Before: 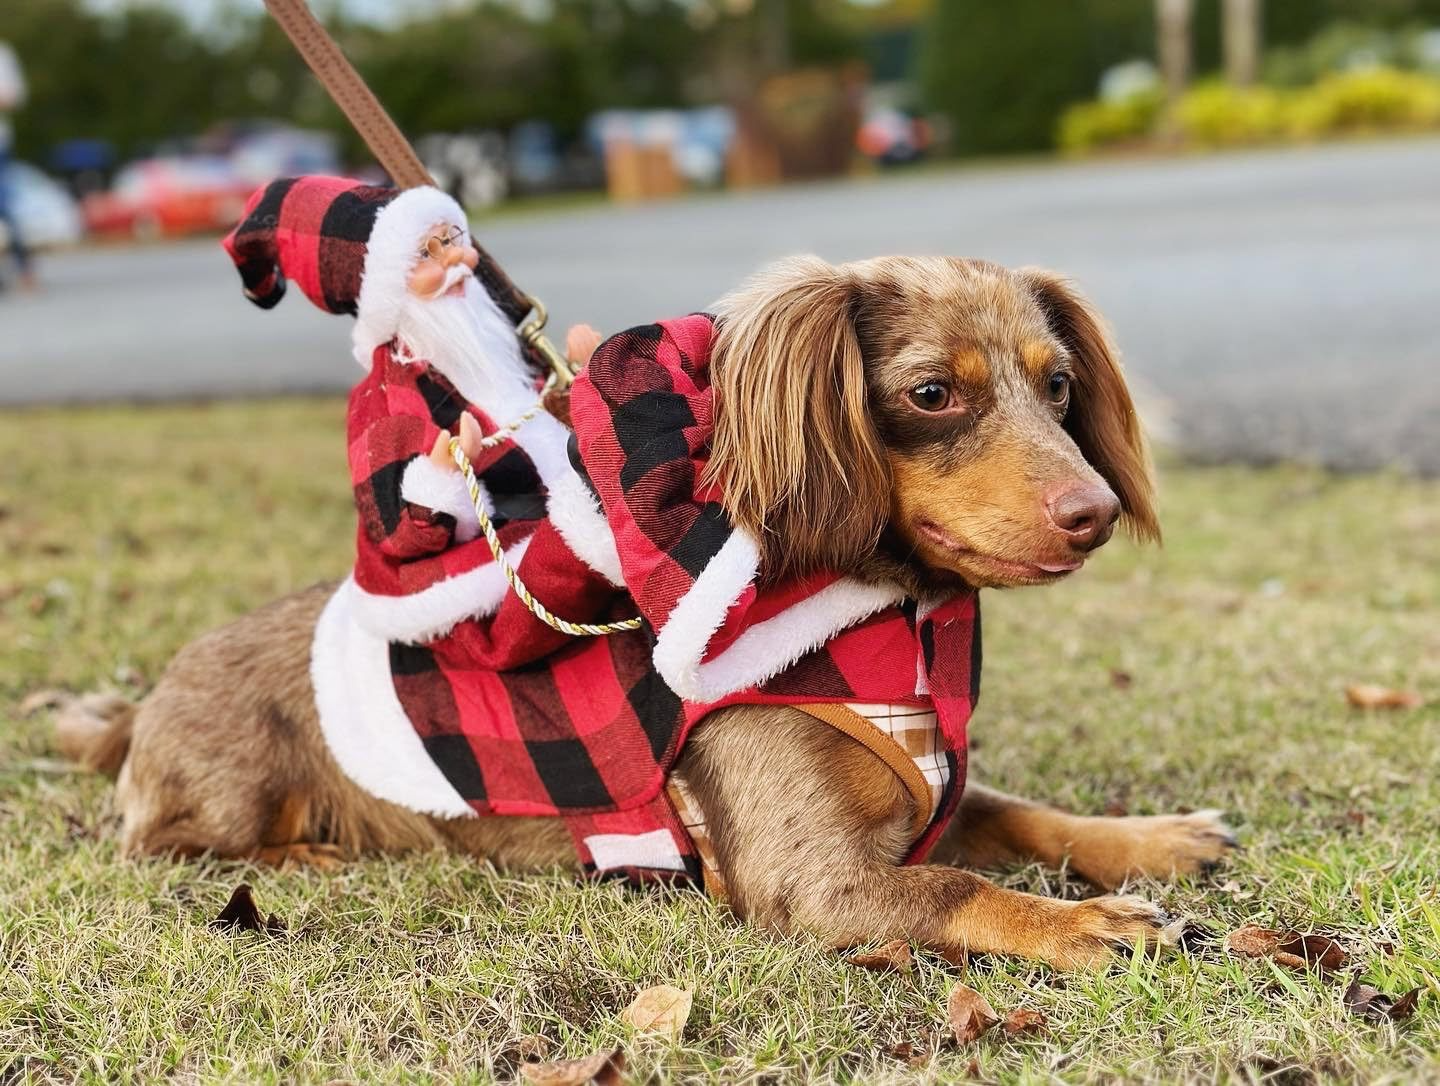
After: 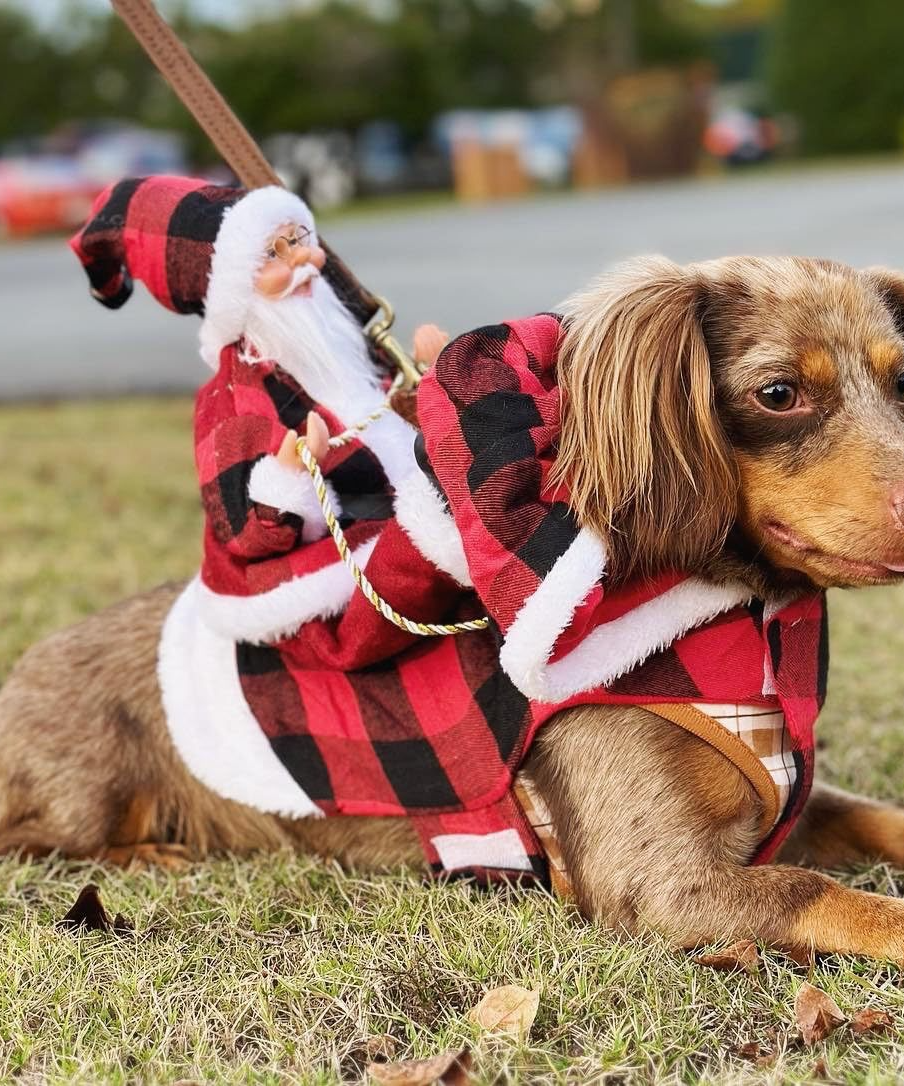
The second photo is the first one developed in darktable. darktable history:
rgb curve: mode RGB, independent channels
crop: left 10.644%, right 26.528%
